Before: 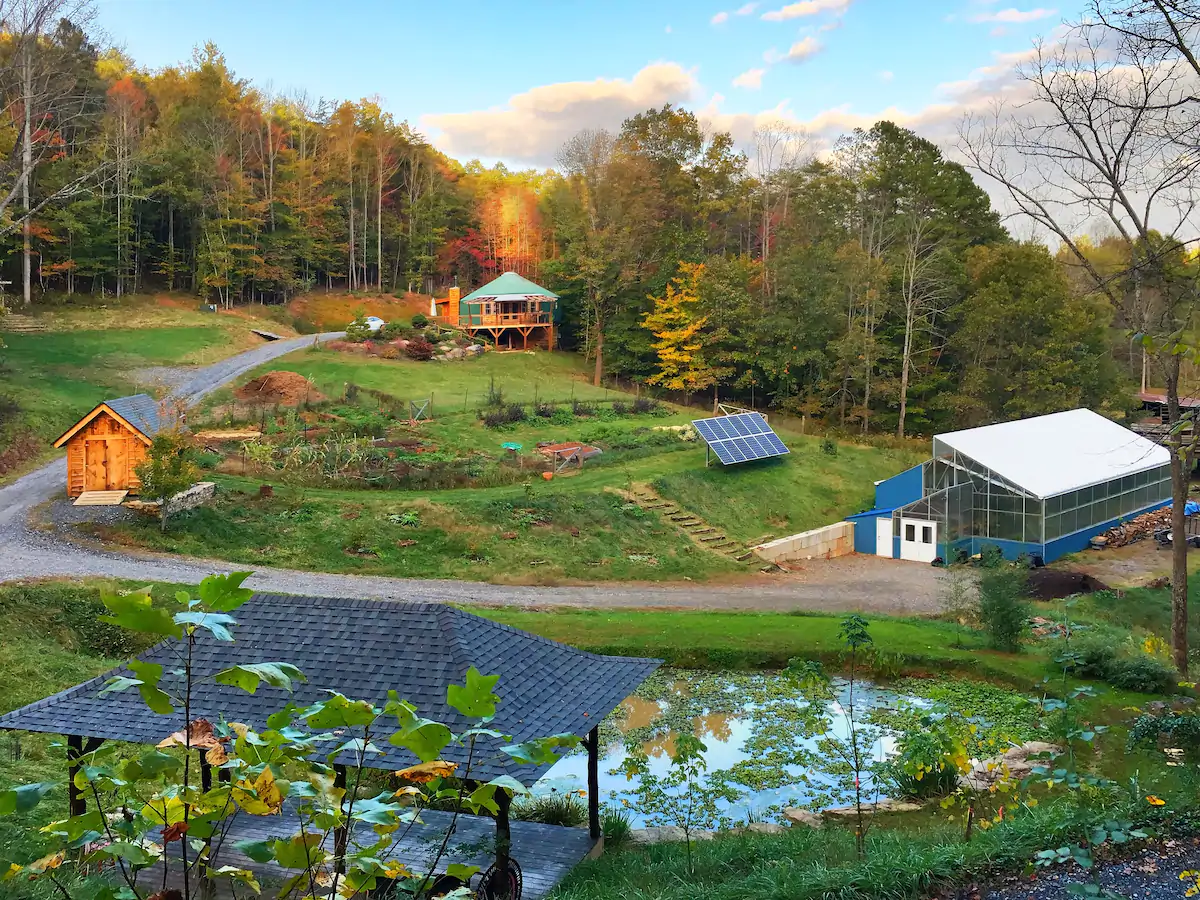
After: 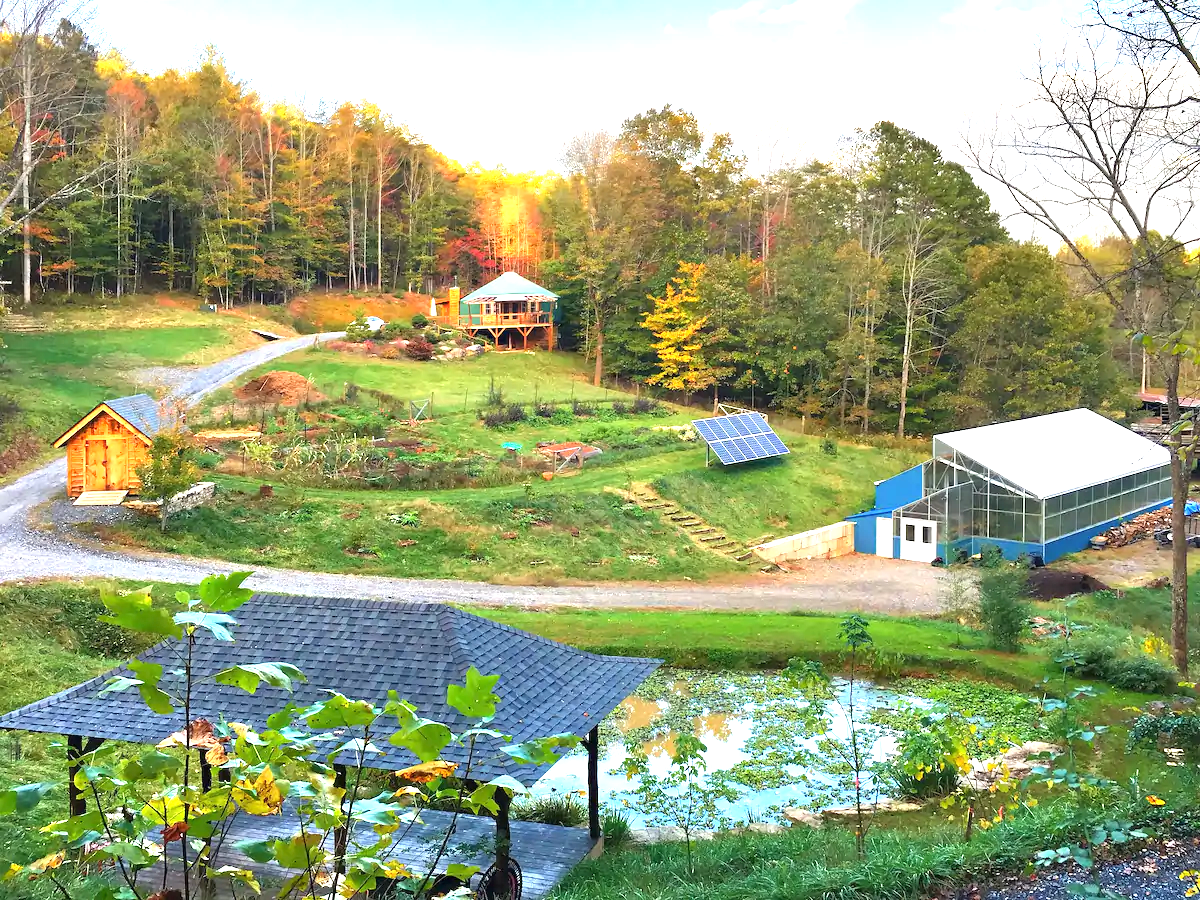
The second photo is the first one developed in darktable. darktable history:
rgb levels: preserve colors max RGB
exposure: black level correction 0, exposure 1.2 EV, compensate exposure bias true, compensate highlight preservation false
